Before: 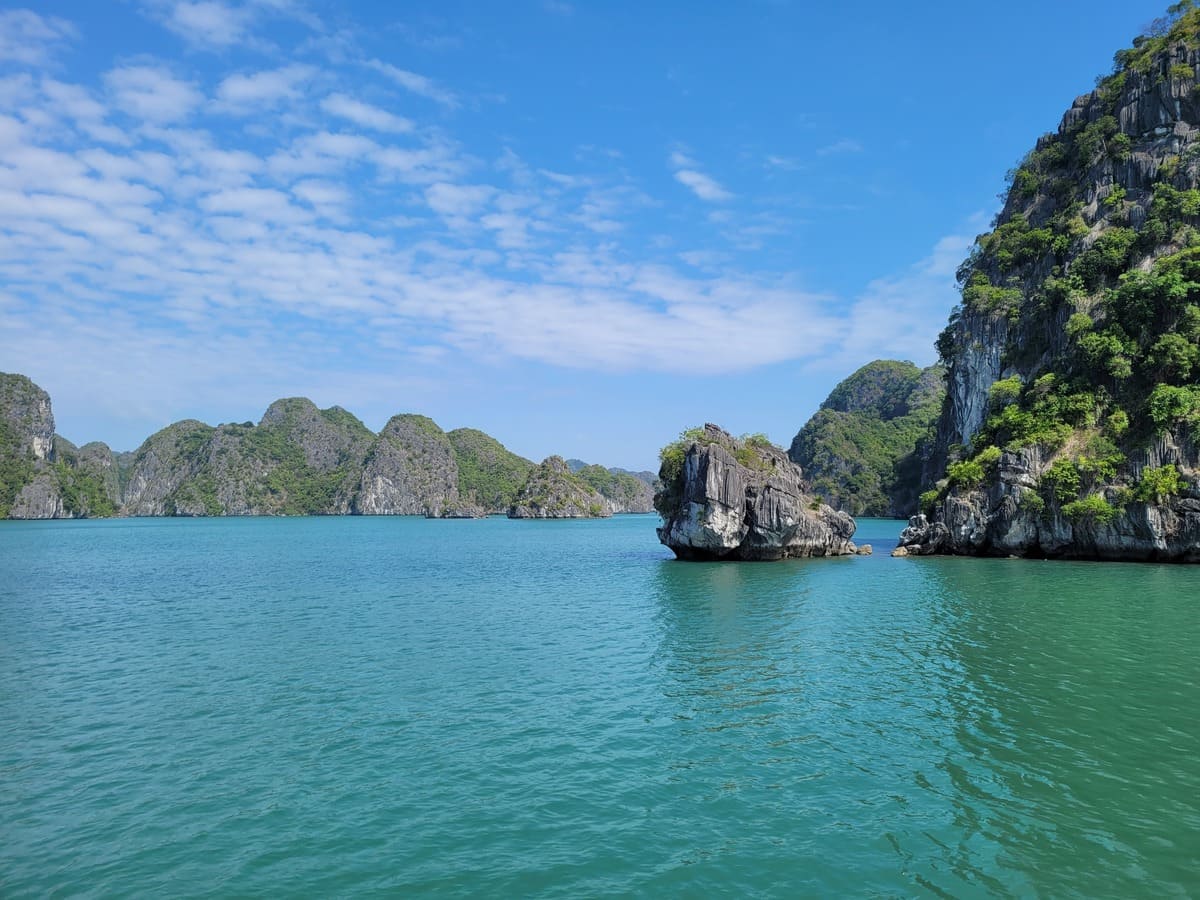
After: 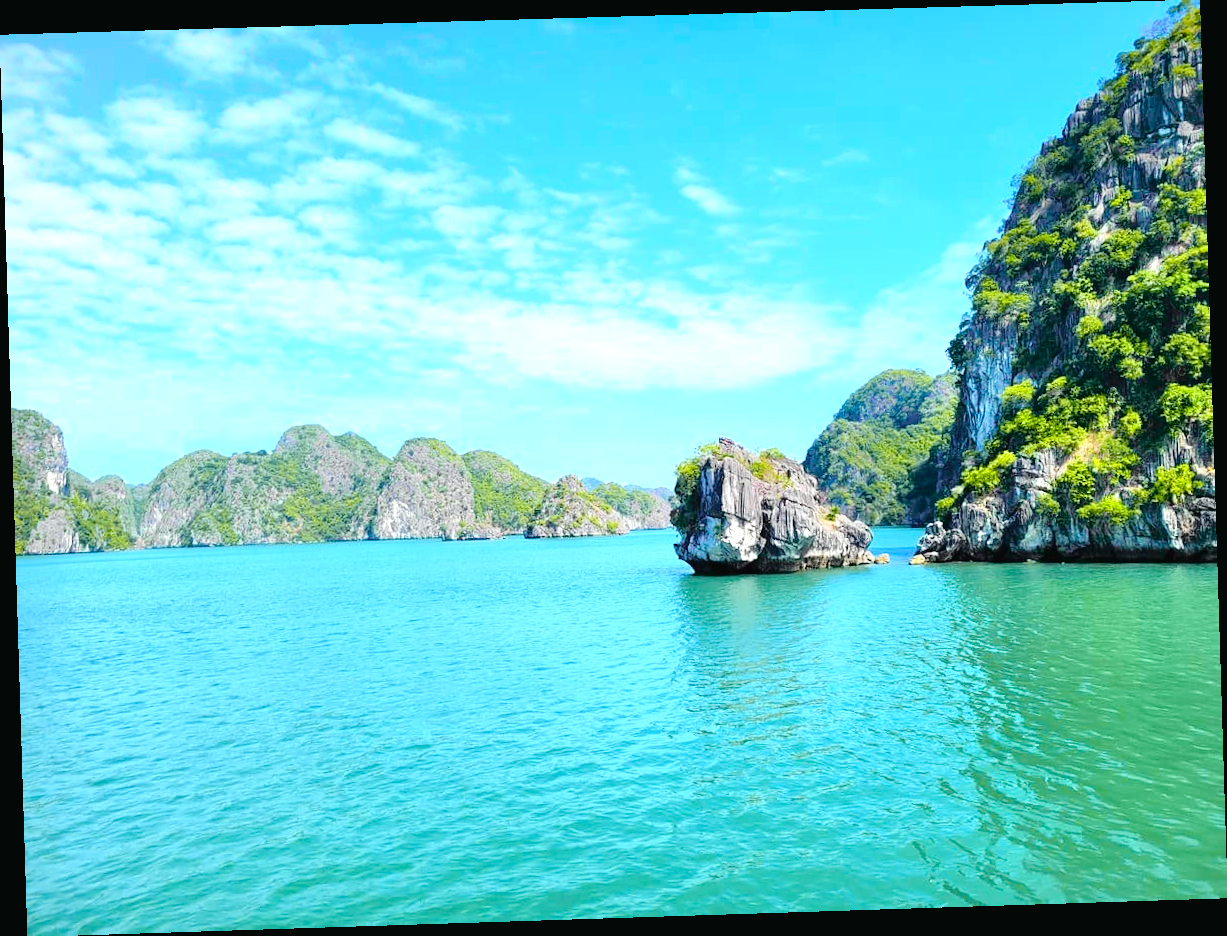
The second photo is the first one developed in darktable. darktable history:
rotate and perspective: rotation -1.77°, lens shift (horizontal) 0.004, automatic cropping off
color balance rgb: linear chroma grading › shadows -2.2%, linear chroma grading › highlights -15%, linear chroma grading › global chroma -10%, linear chroma grading › mid-tones -10%, perceptual saturation grading › global saturation 45%, perceptual saturation grading › highlights -50%, perceptual saturation grading › shadows 30%, perceptual brilliance grading › global brilliance 18%, global vibrance 45%
tone curve: curves: ch0 [(0, 0) (0.135, 0.09) (0.326, 0.386) (0.489, 0.573) (0.663, 0.749) (0.854, 0.897) (1, 0.974)]; ch1 [(0, 0) (0.366, 0.367) (0.475, 0.453) (0.494, 0.493) (0.504, 0.497) (0.544, 0.569) (0.562, 0.605) (0.622, 0.694) (1, 1)]; ch2 [(0, 0) (0.333, 0.346) (0.375, 0.375) (0.424, 0.43) (0.476, 0.492) (0.502, 0.503) (0.533, 0.534) (0.572, 0.603) (0.605, 0.656) (0.641, 0.709) (1, 1)], color space Lab, independent channels, preserve colors none
exposure: black level correction -0.002, exposure 0.54 EV, compensate highlight preservation false
